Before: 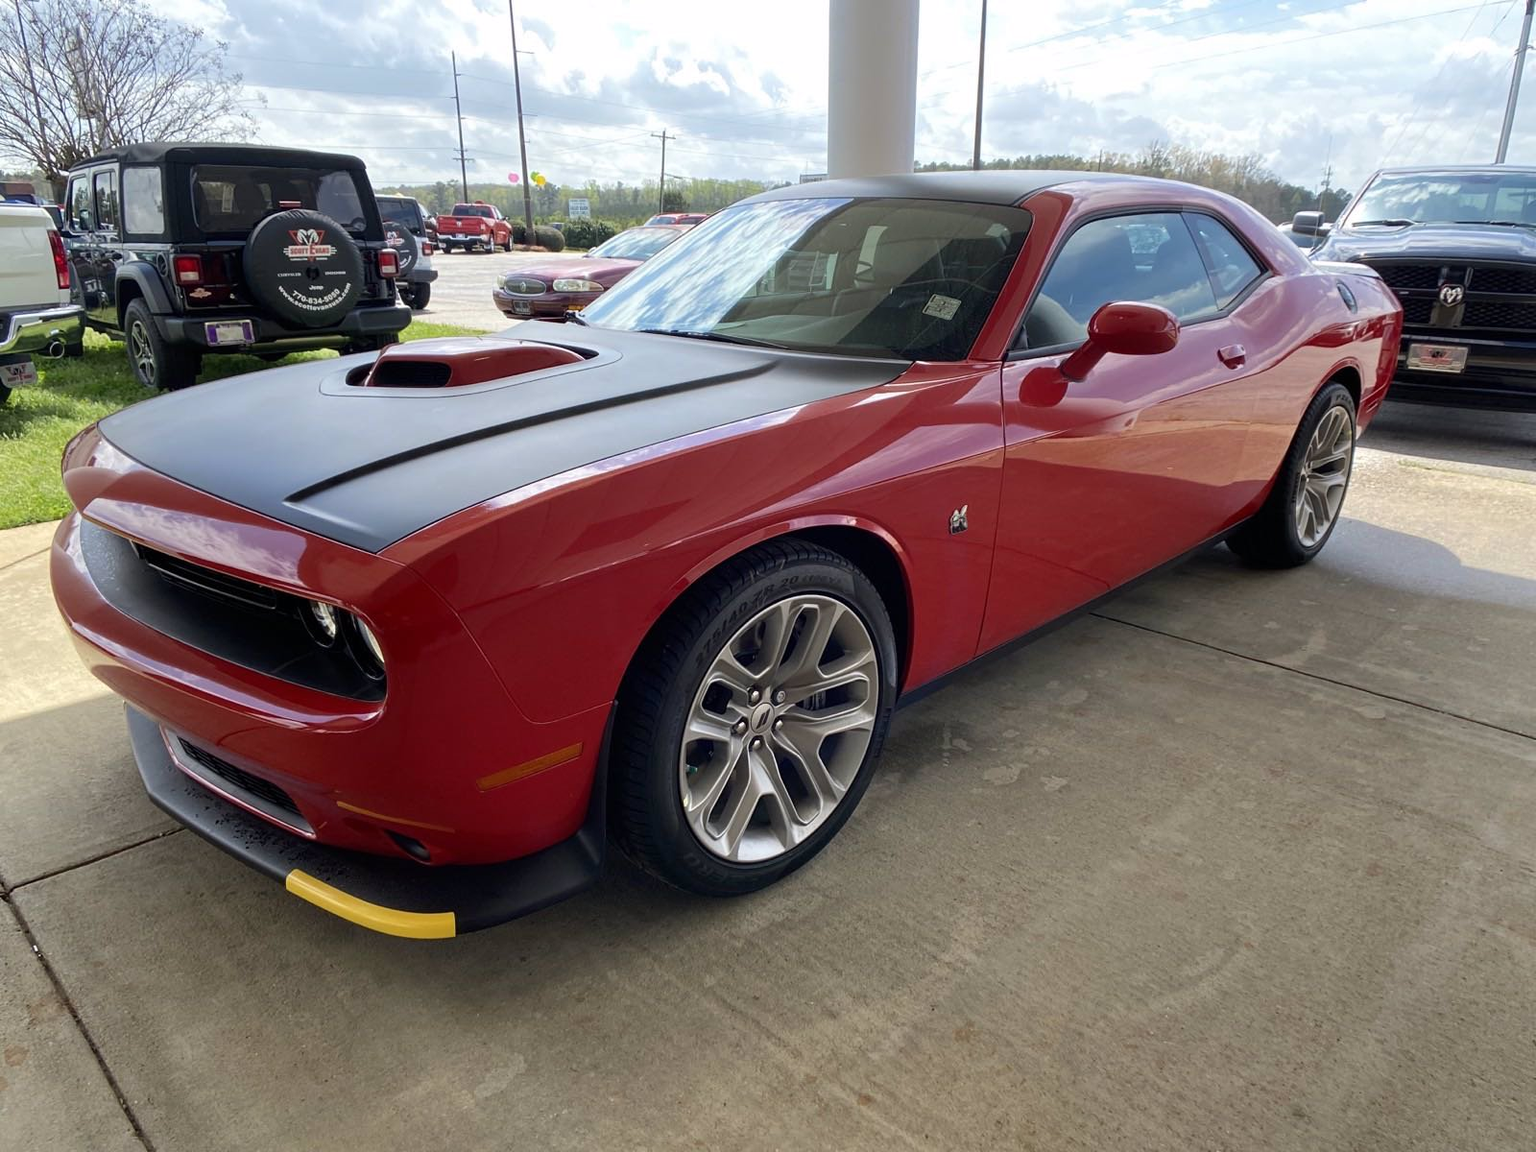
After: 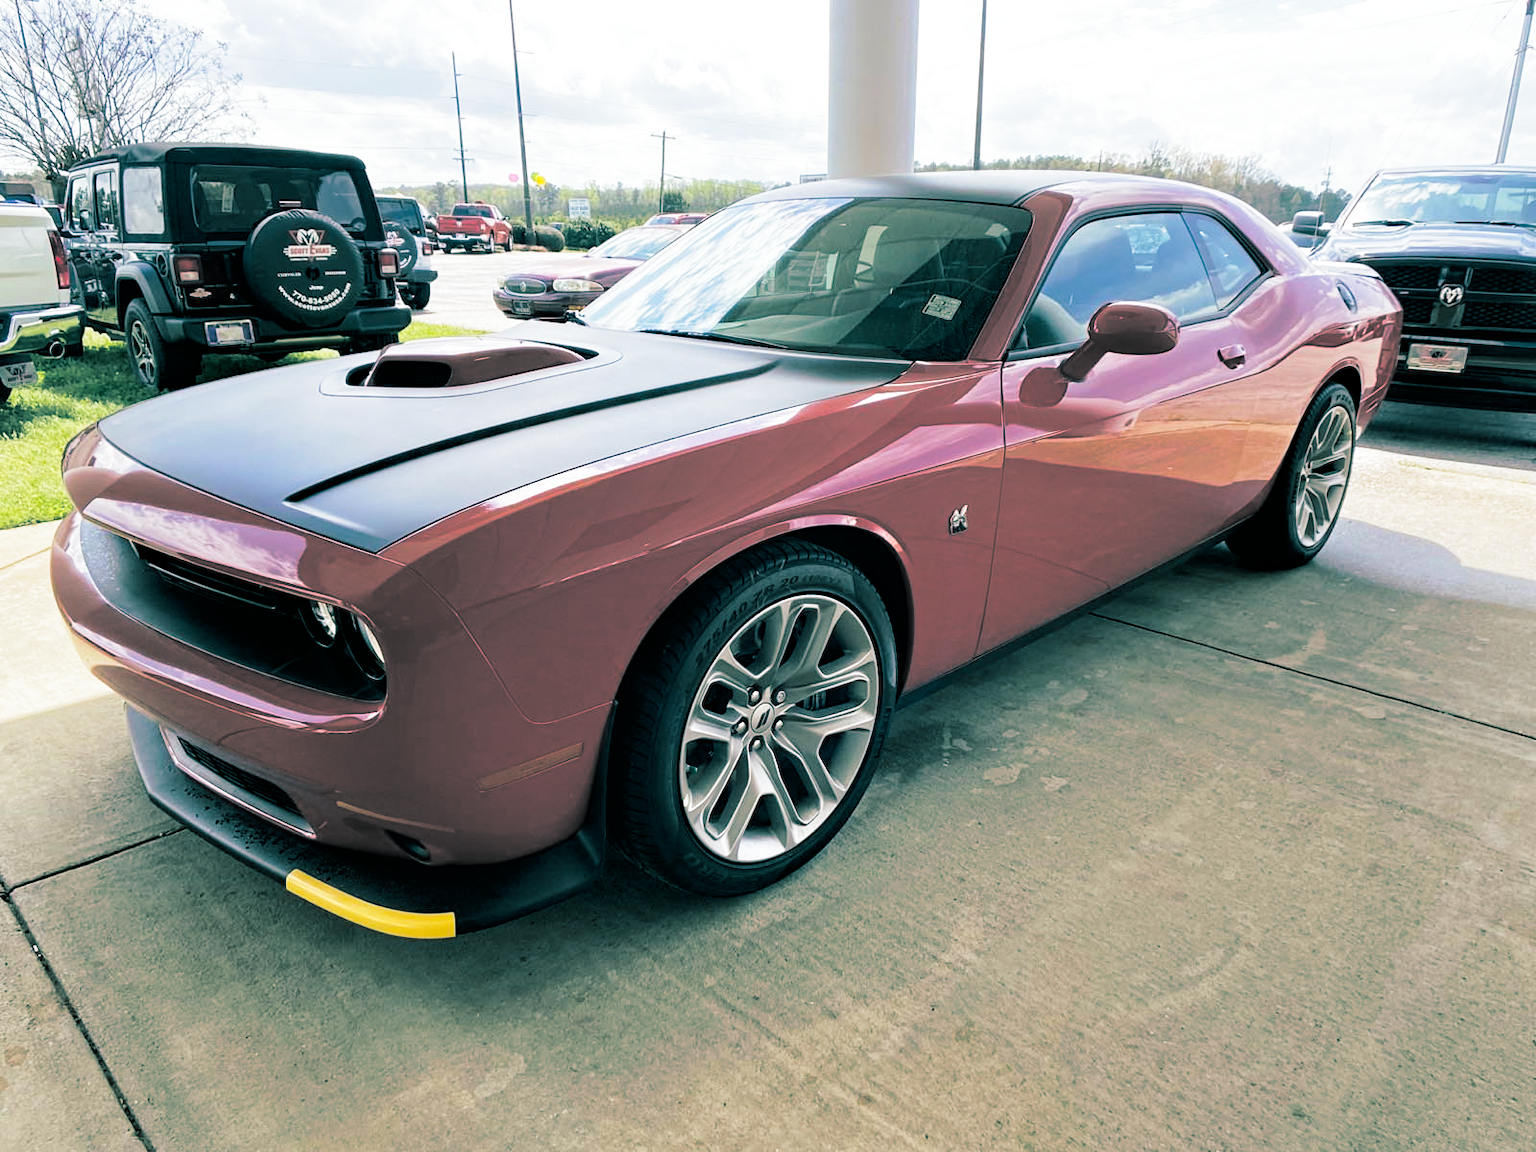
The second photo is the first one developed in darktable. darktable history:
haze removal: compatibility mode true, adaptive false
split-toning: shadows › hue 183.6°, shadows › saturation 0.52, highlights › hue 0°, highlights › saturation 0
base curve: curves: ch0 [(0, 0) (0.005, 0.002) (0.15, 0.3) (0.4, 0.7) (0.75, 0.95) (1, 1)], preserve colors none
